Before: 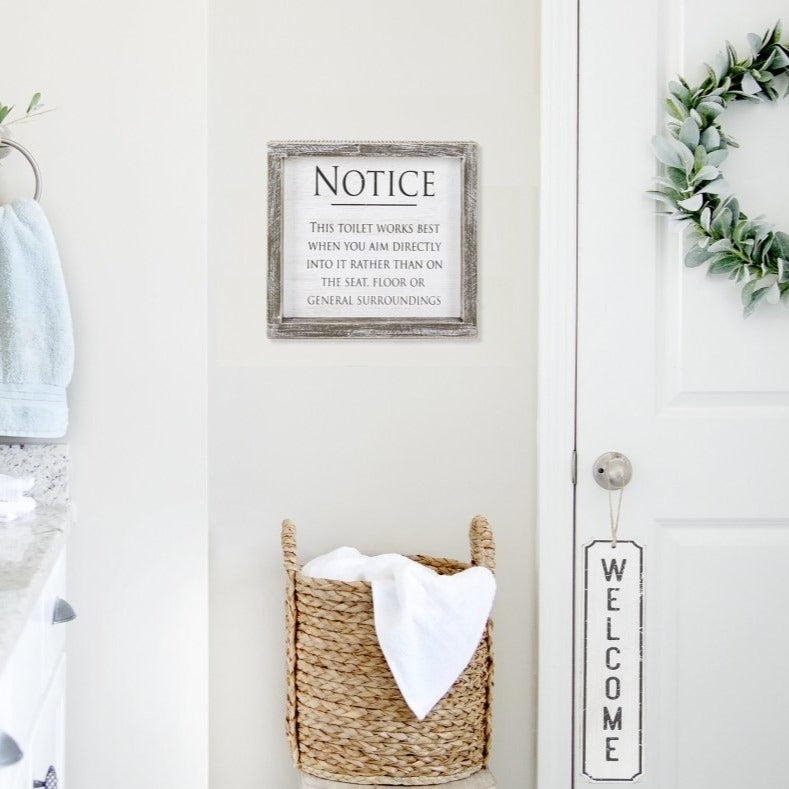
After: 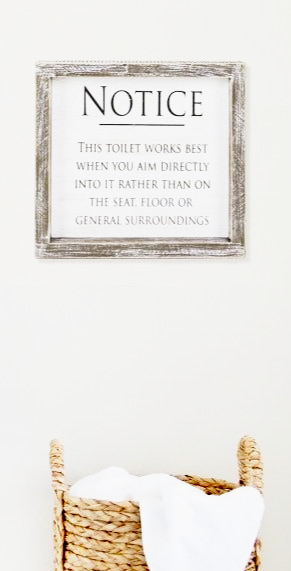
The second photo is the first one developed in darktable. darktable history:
color zones: curves: ch0 [(0, 0.5) (0.143, 0.5) (0.286, 0.5) (0.429, 0.5) (0.62, 0.489) (0.714, 0.445) (0.844, 0.496) (1, 0.5)]; ch1 [(0, 0.5) (0.143, 0.5) (0.286, 0.5) (0.429, 0.5) (0.571, 0.5) (0.714, 0.523) (0.857, 0.5) (1, 0.5)]
exposure: black level correction 0.009, exposure -0.62 EV, compensate highlight preservation false
crop and rotate: left 29.444%, top 10.257%, right 33.601%, bottom 17.257%
base curve: curves: ch0 [(0, 0) (0.012, 0.01) (0.073, 0.168) (0.31, 0.711) (0.645, 0.957) (1, 1)], preserve colors none
contrast brightness saturation: contrast 0.036, saturation 0.156
